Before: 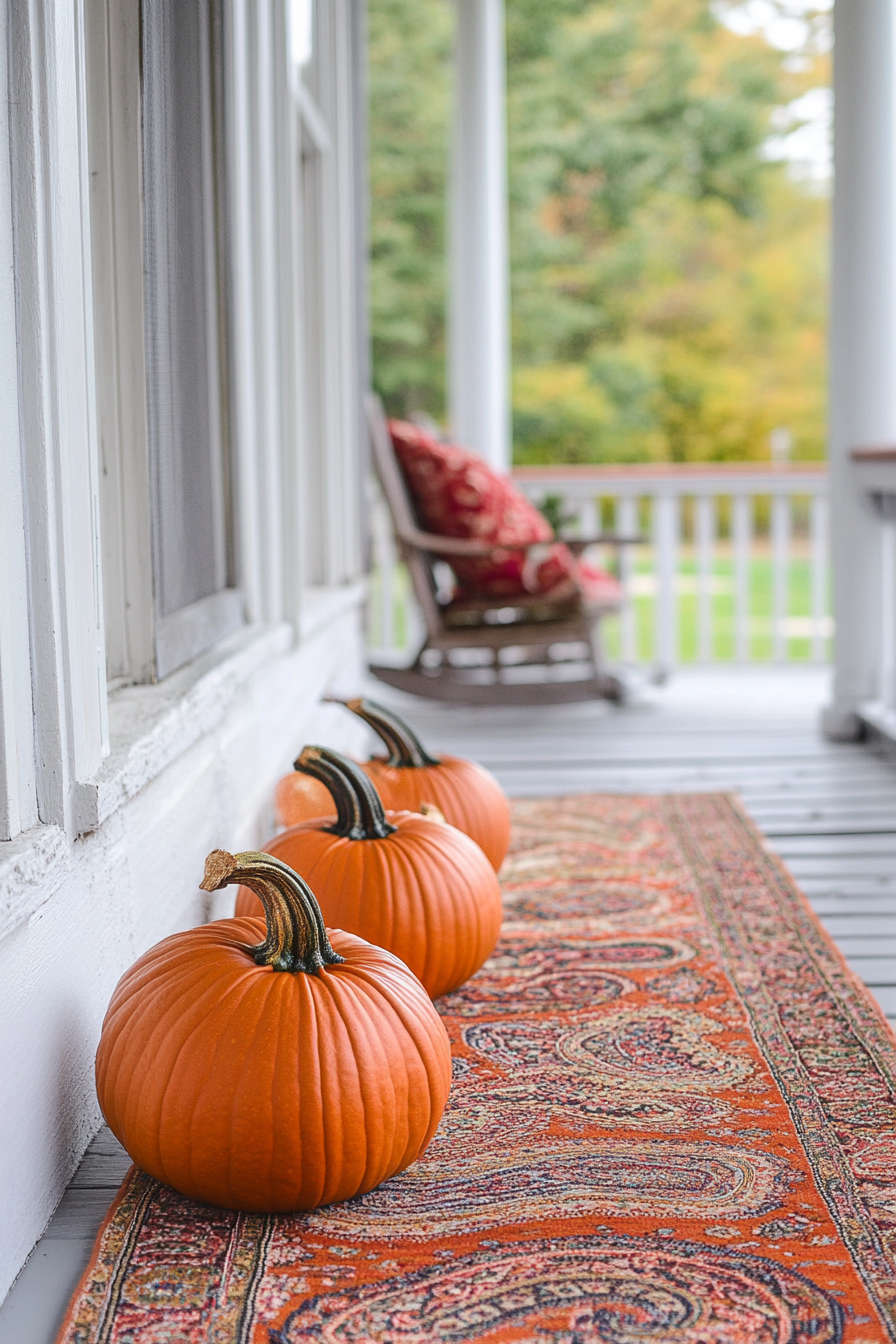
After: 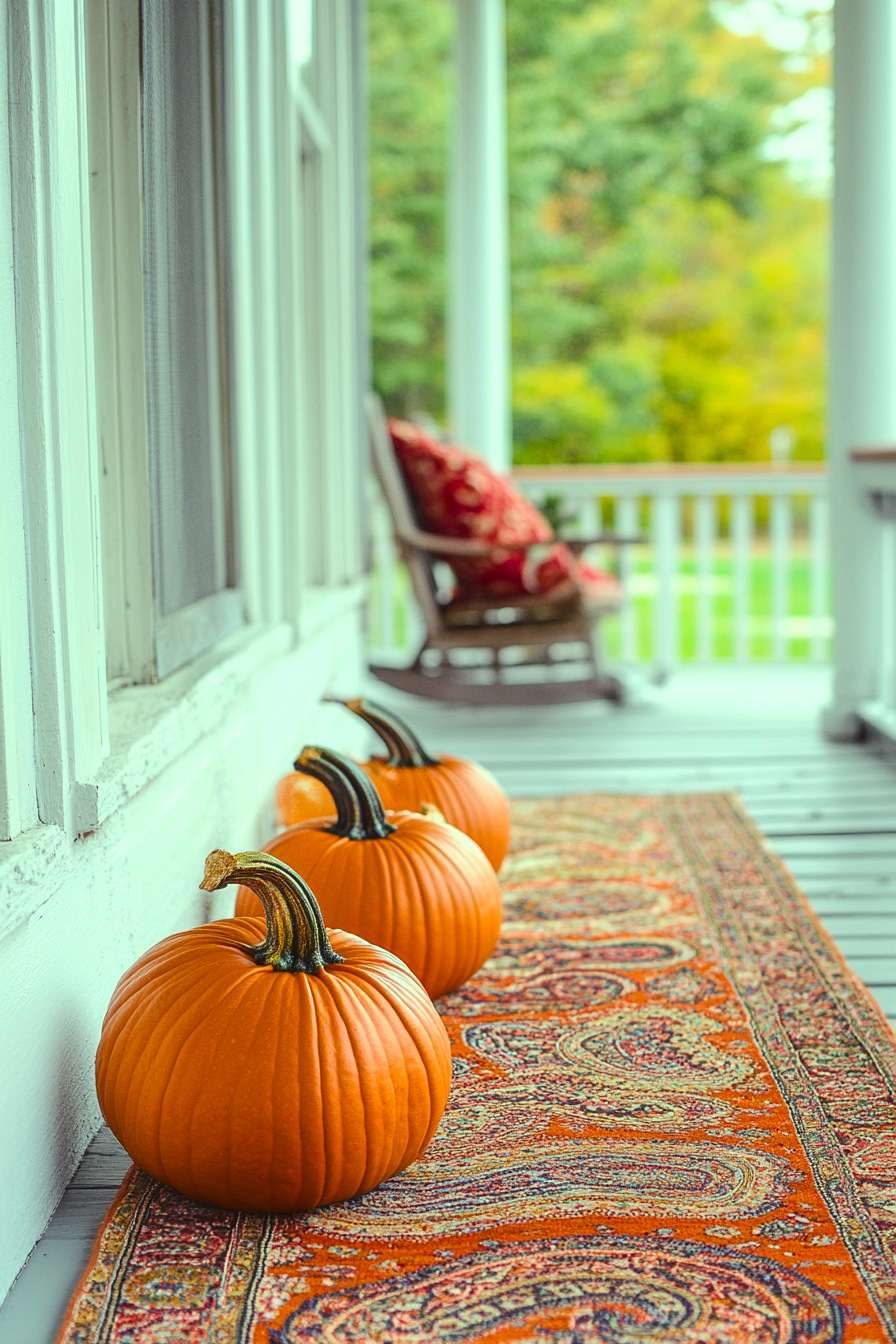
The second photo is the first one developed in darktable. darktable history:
color balance rgb: highlights gain › luminance 15.11%, highlights gain › chroma 7.097%, highlights gain › hue 124.11°, perceptual saturation grading › global saturation 30.256%
